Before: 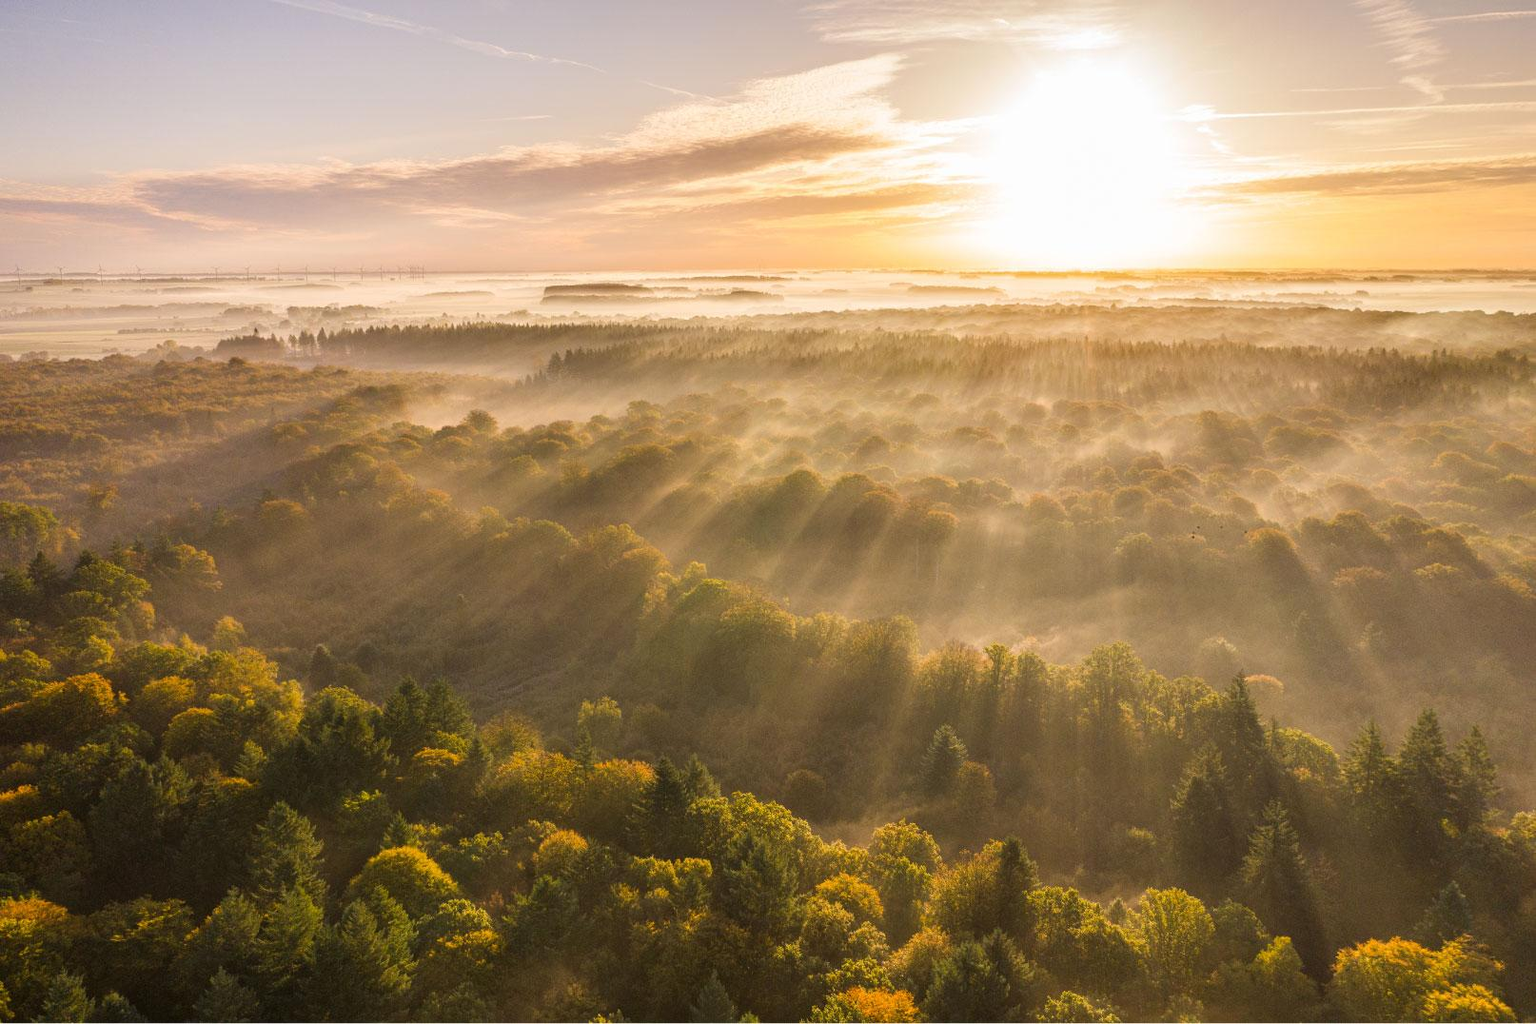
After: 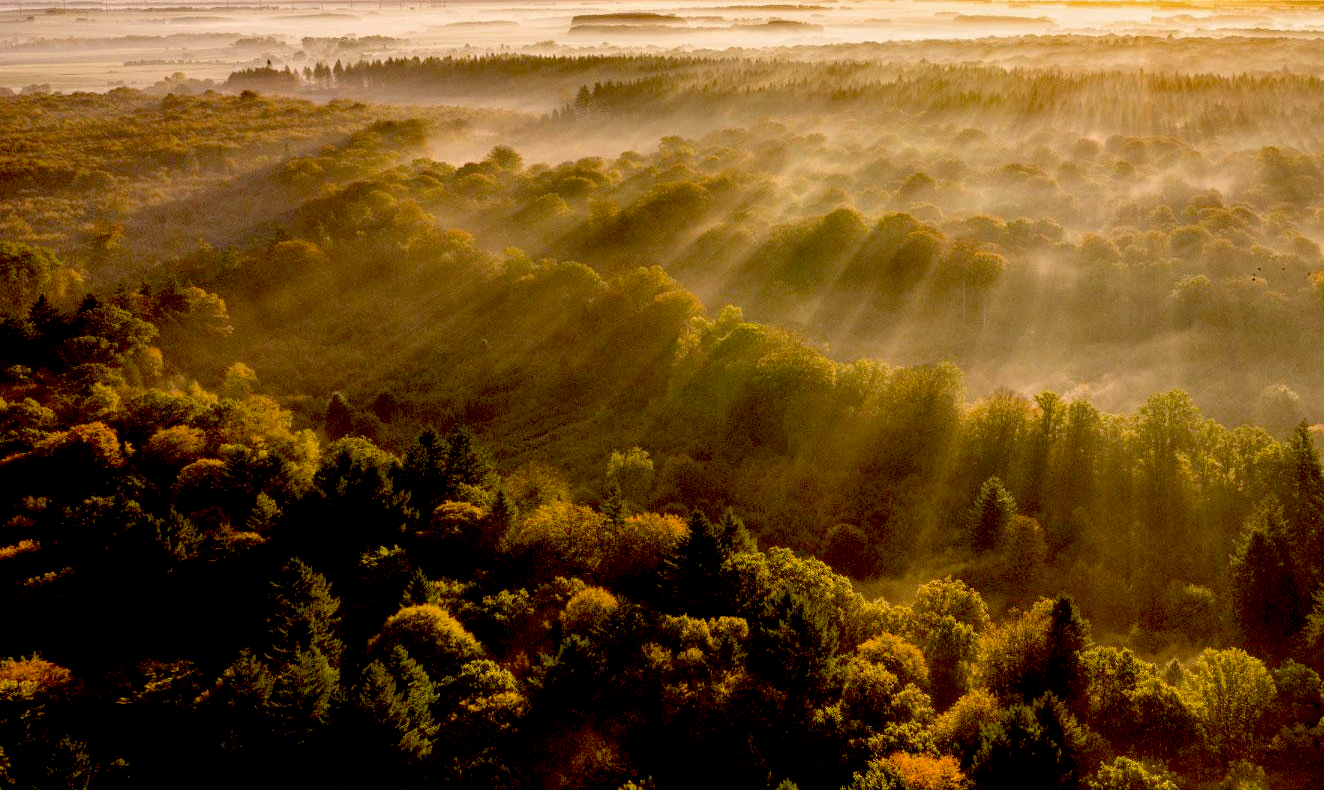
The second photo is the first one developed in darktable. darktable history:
exposure: black level correction 0.056, exposure -0.039 EV, compensate highlight preservation false
tone equalizer: on, module defaults
crop: top 26.531%, right 17.959%
